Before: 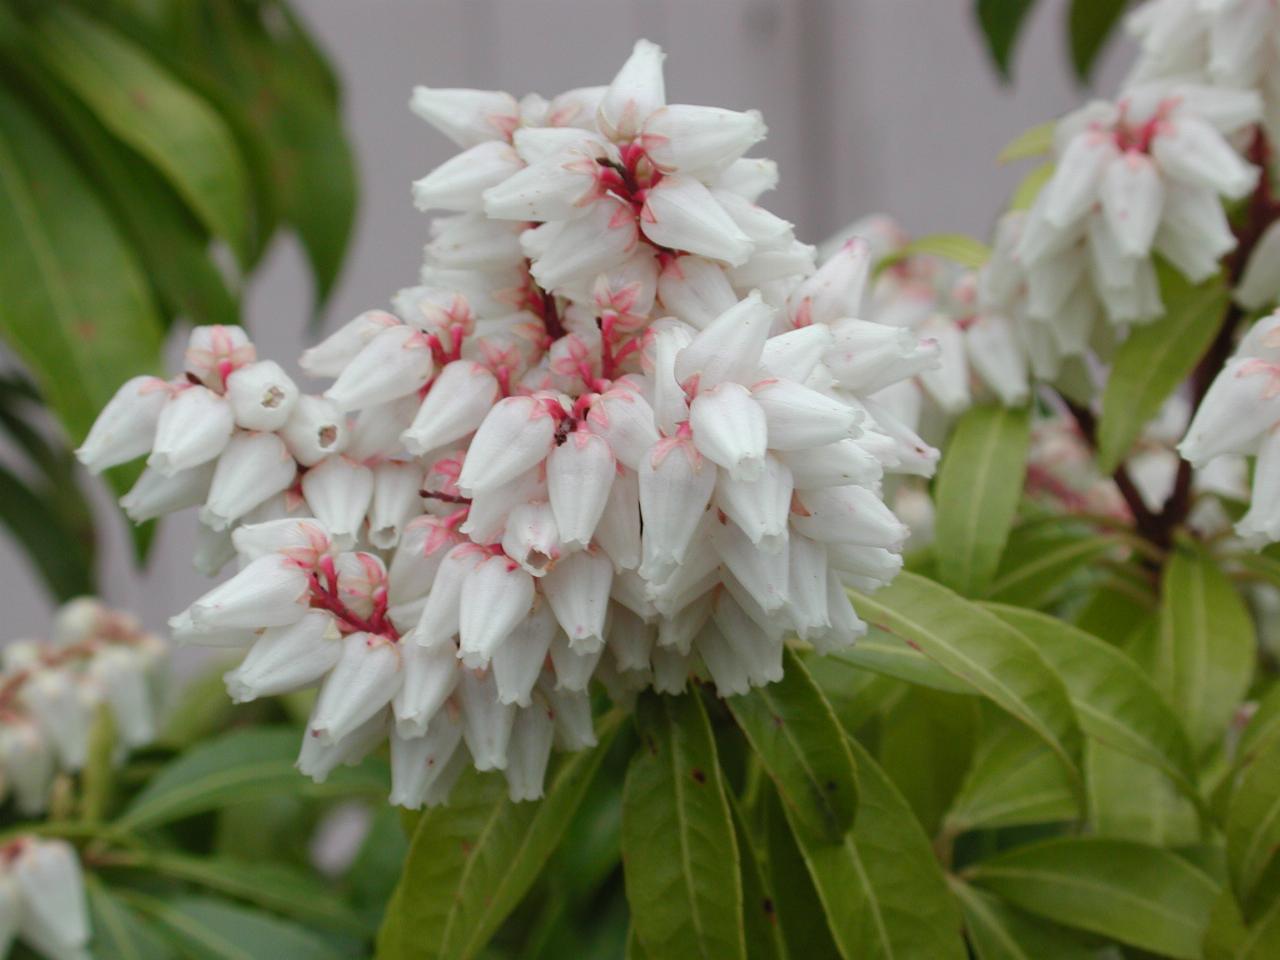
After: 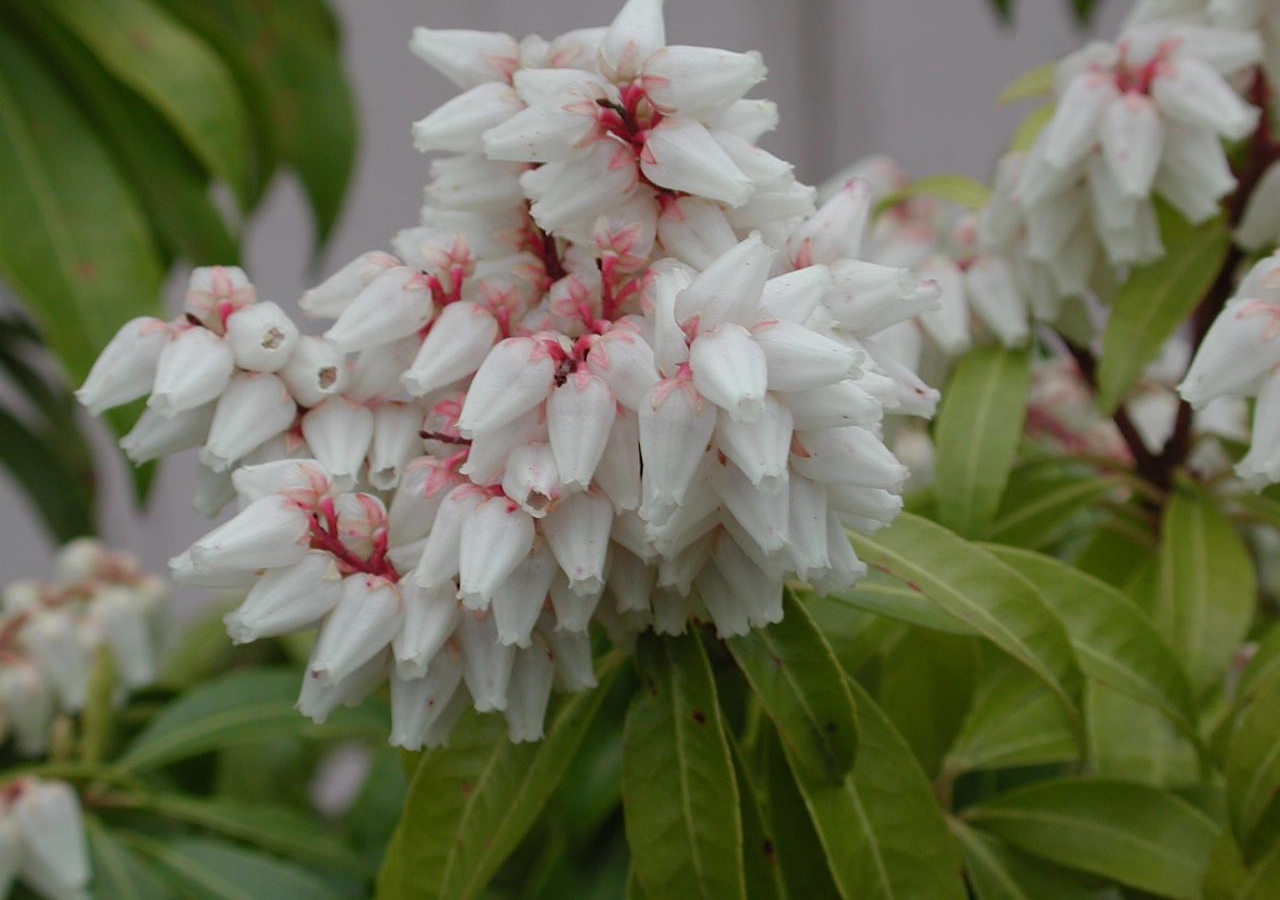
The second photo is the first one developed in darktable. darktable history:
exposure: exposure -0.315 EV, compensate highlight preservation false
crop and rotate: top 6.149%
sharpen: amount 0.206
